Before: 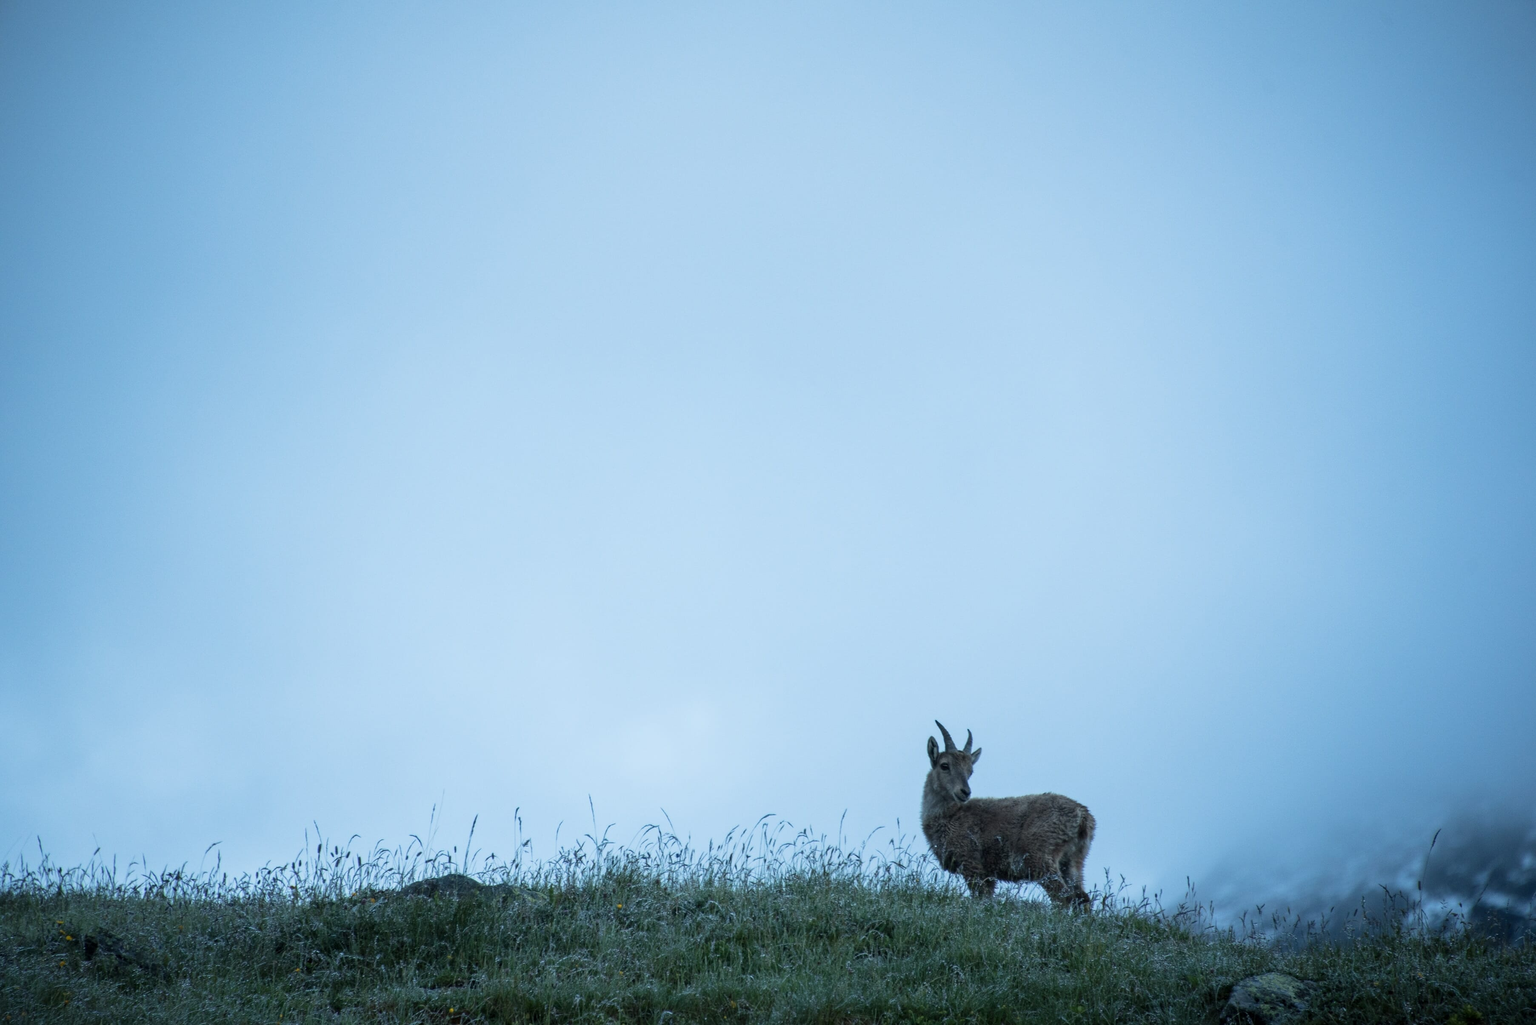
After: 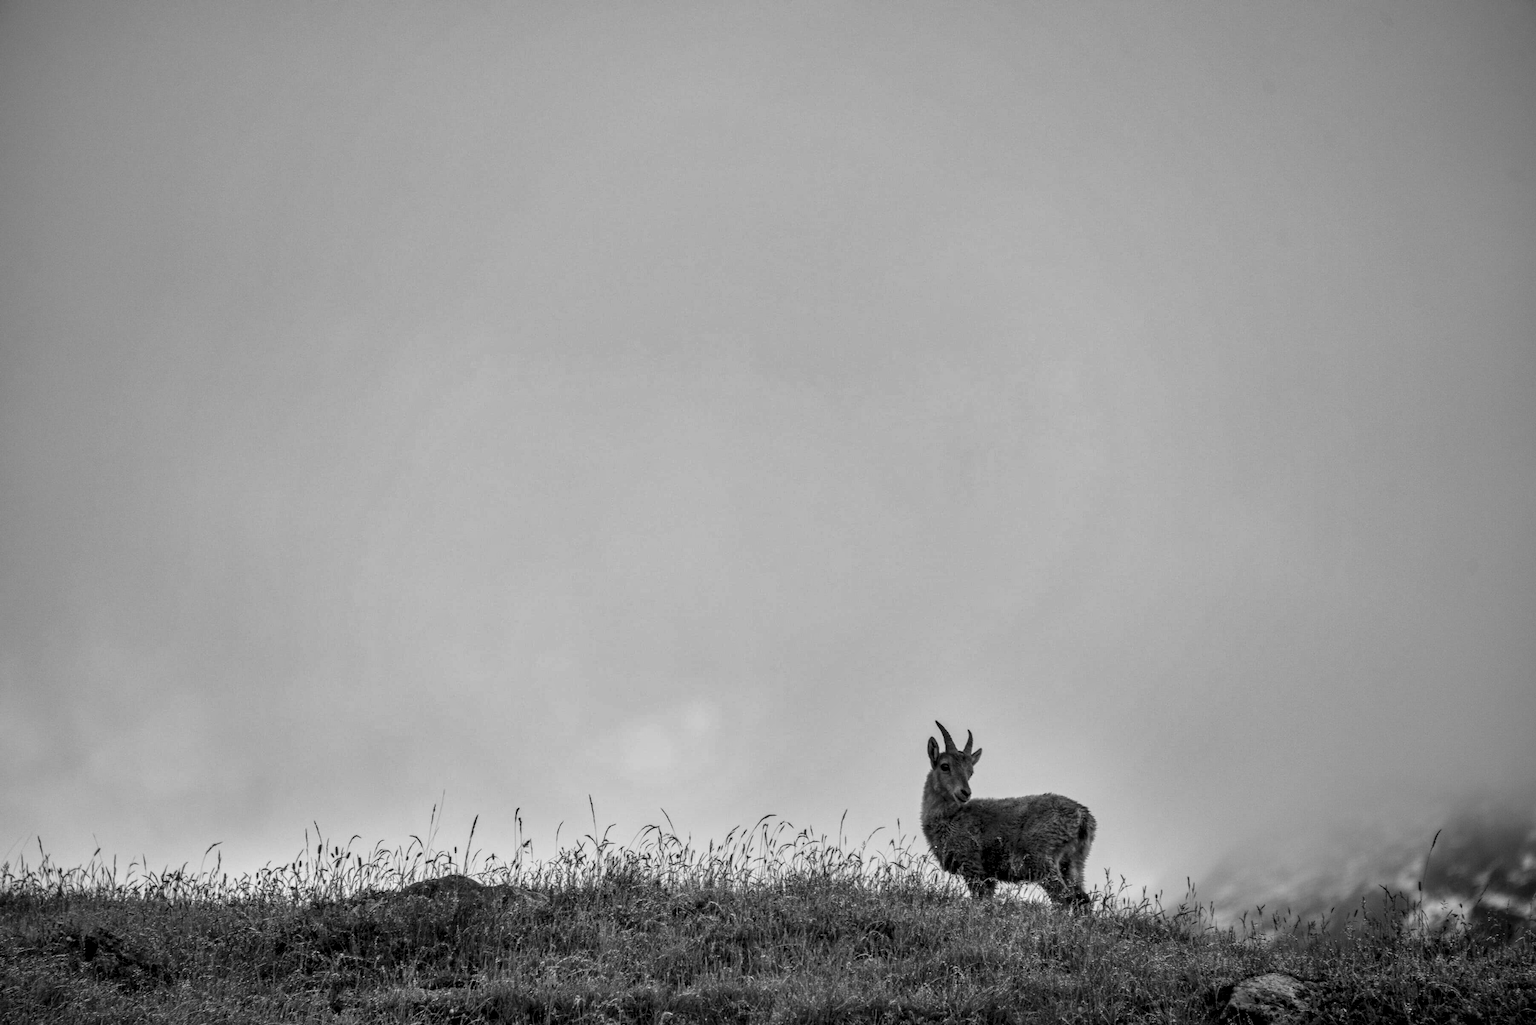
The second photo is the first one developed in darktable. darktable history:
local contrast: detail 150%
monochrome: on, module defaults
shadows and highlights: radius 118.69, shadows 42.21, highlights -61.56, soften with gaussian
